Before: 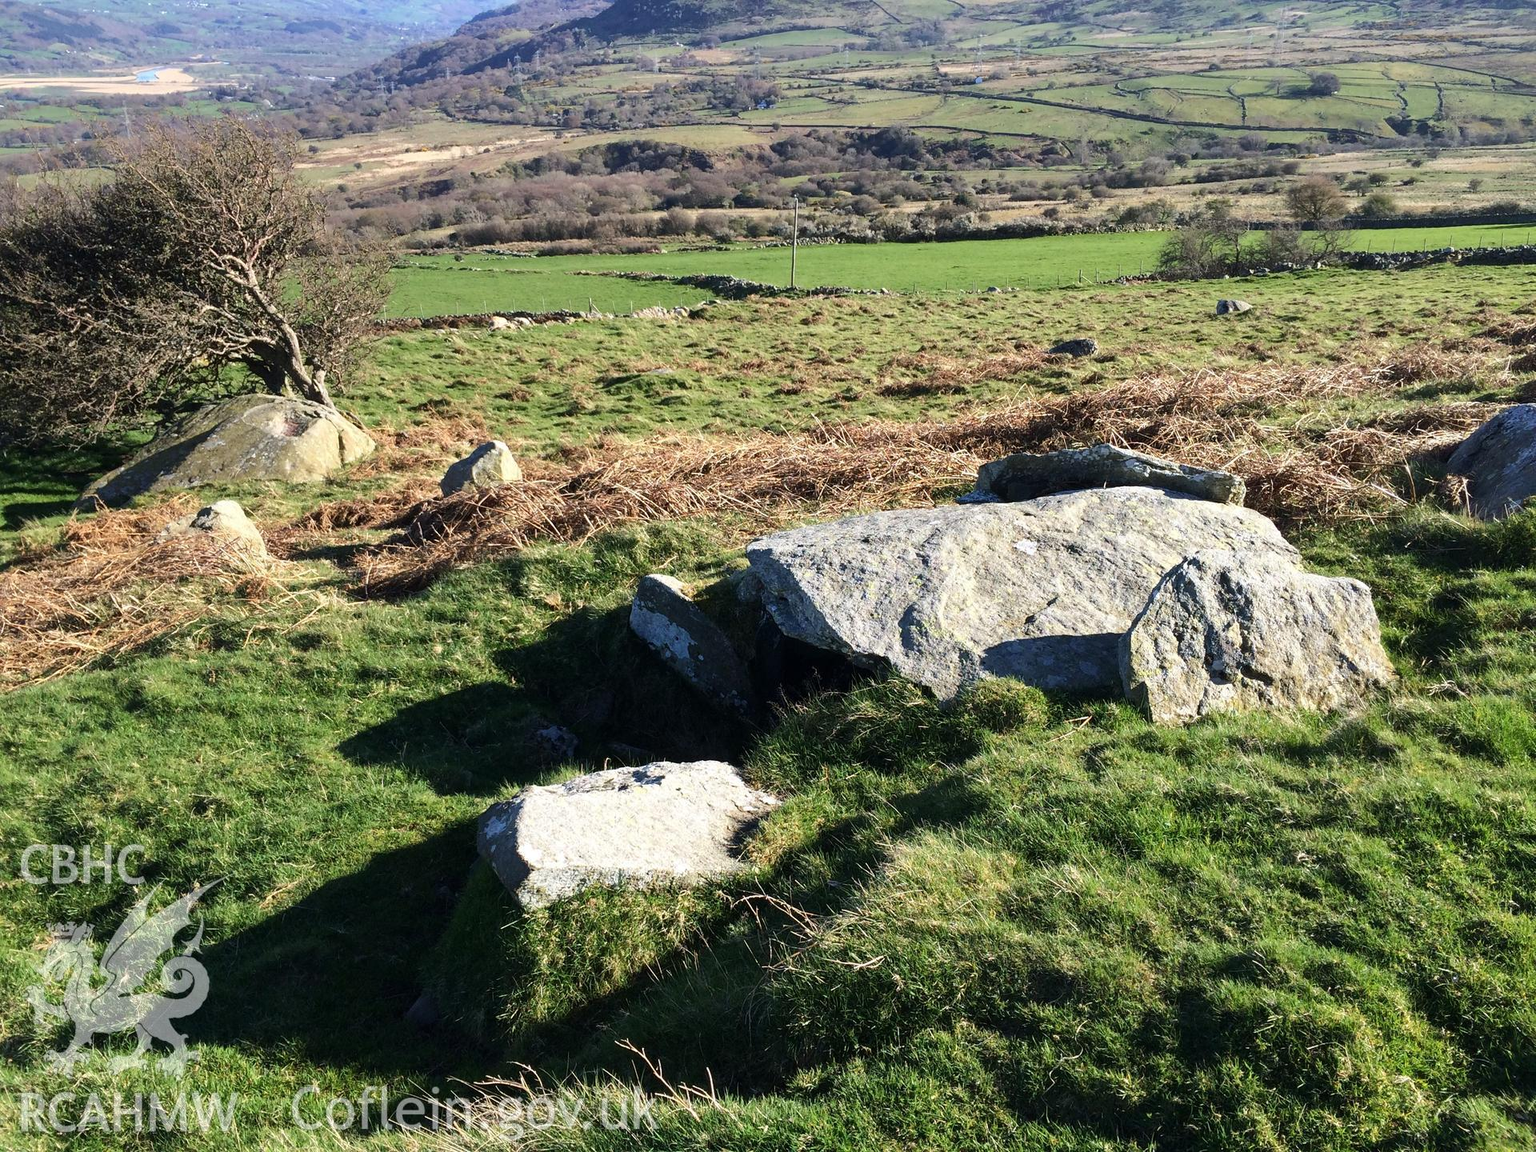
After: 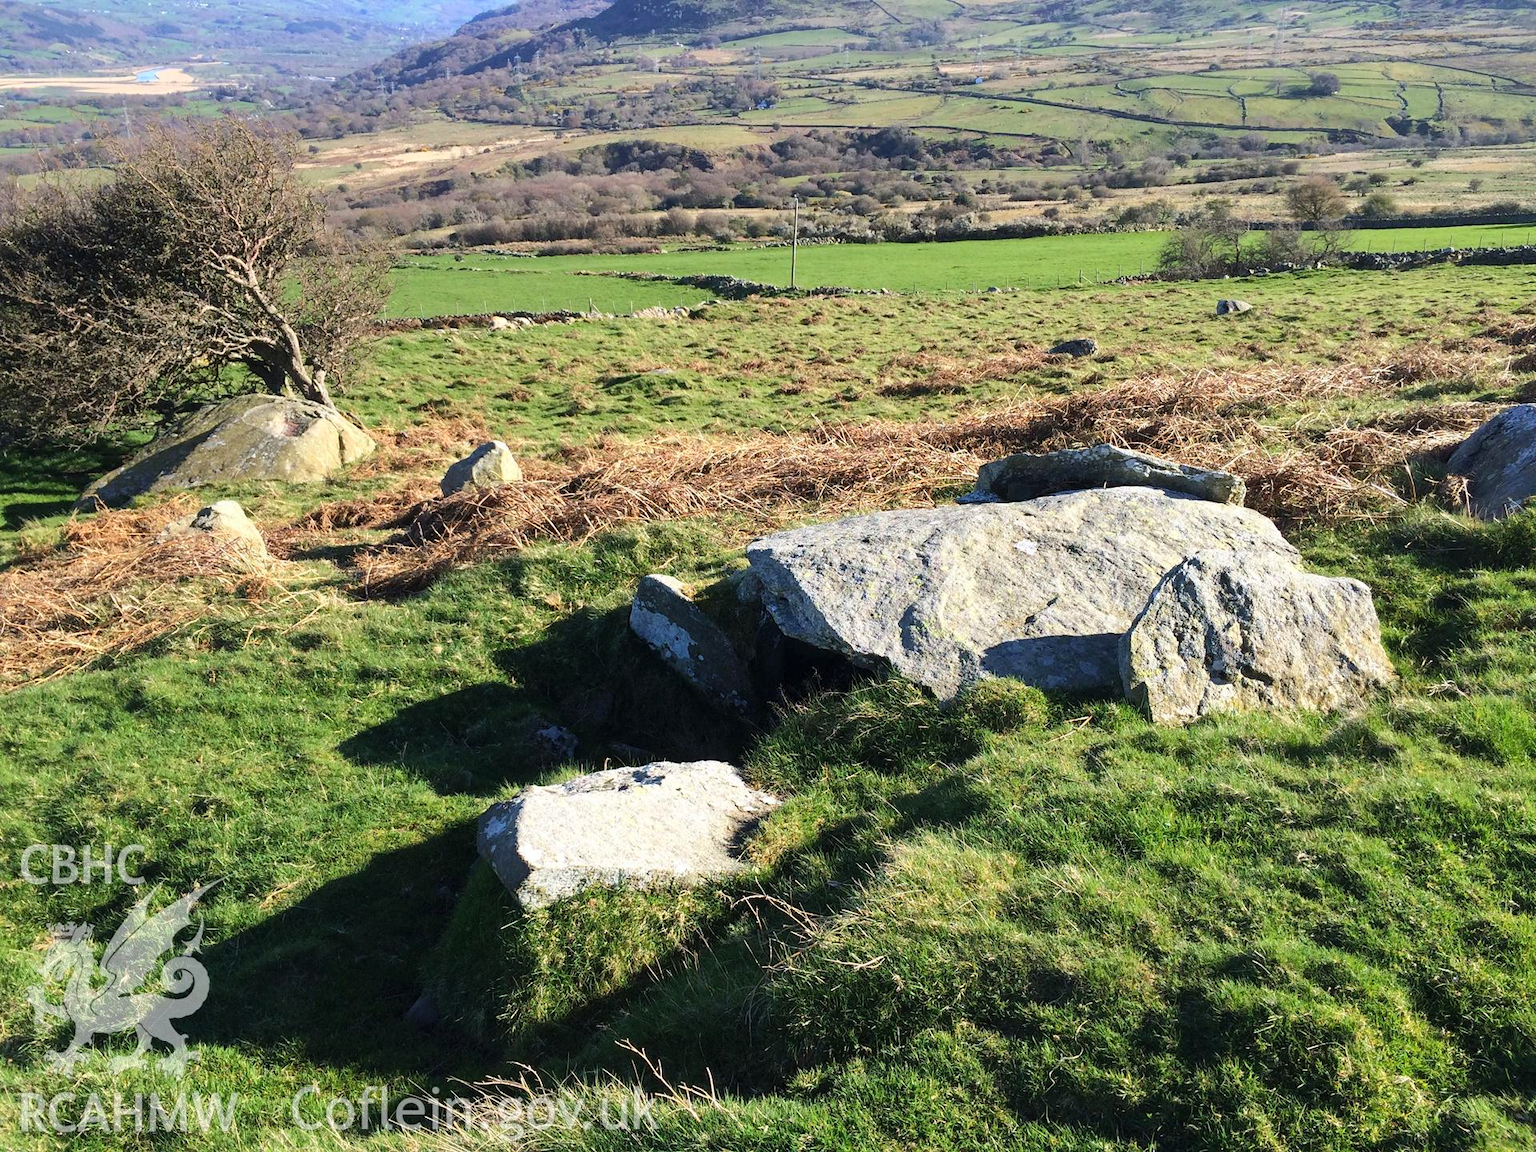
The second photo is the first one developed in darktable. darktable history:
contrast brightness saturation: contrast 0.029, brightness 0.069, saturation 0.134
